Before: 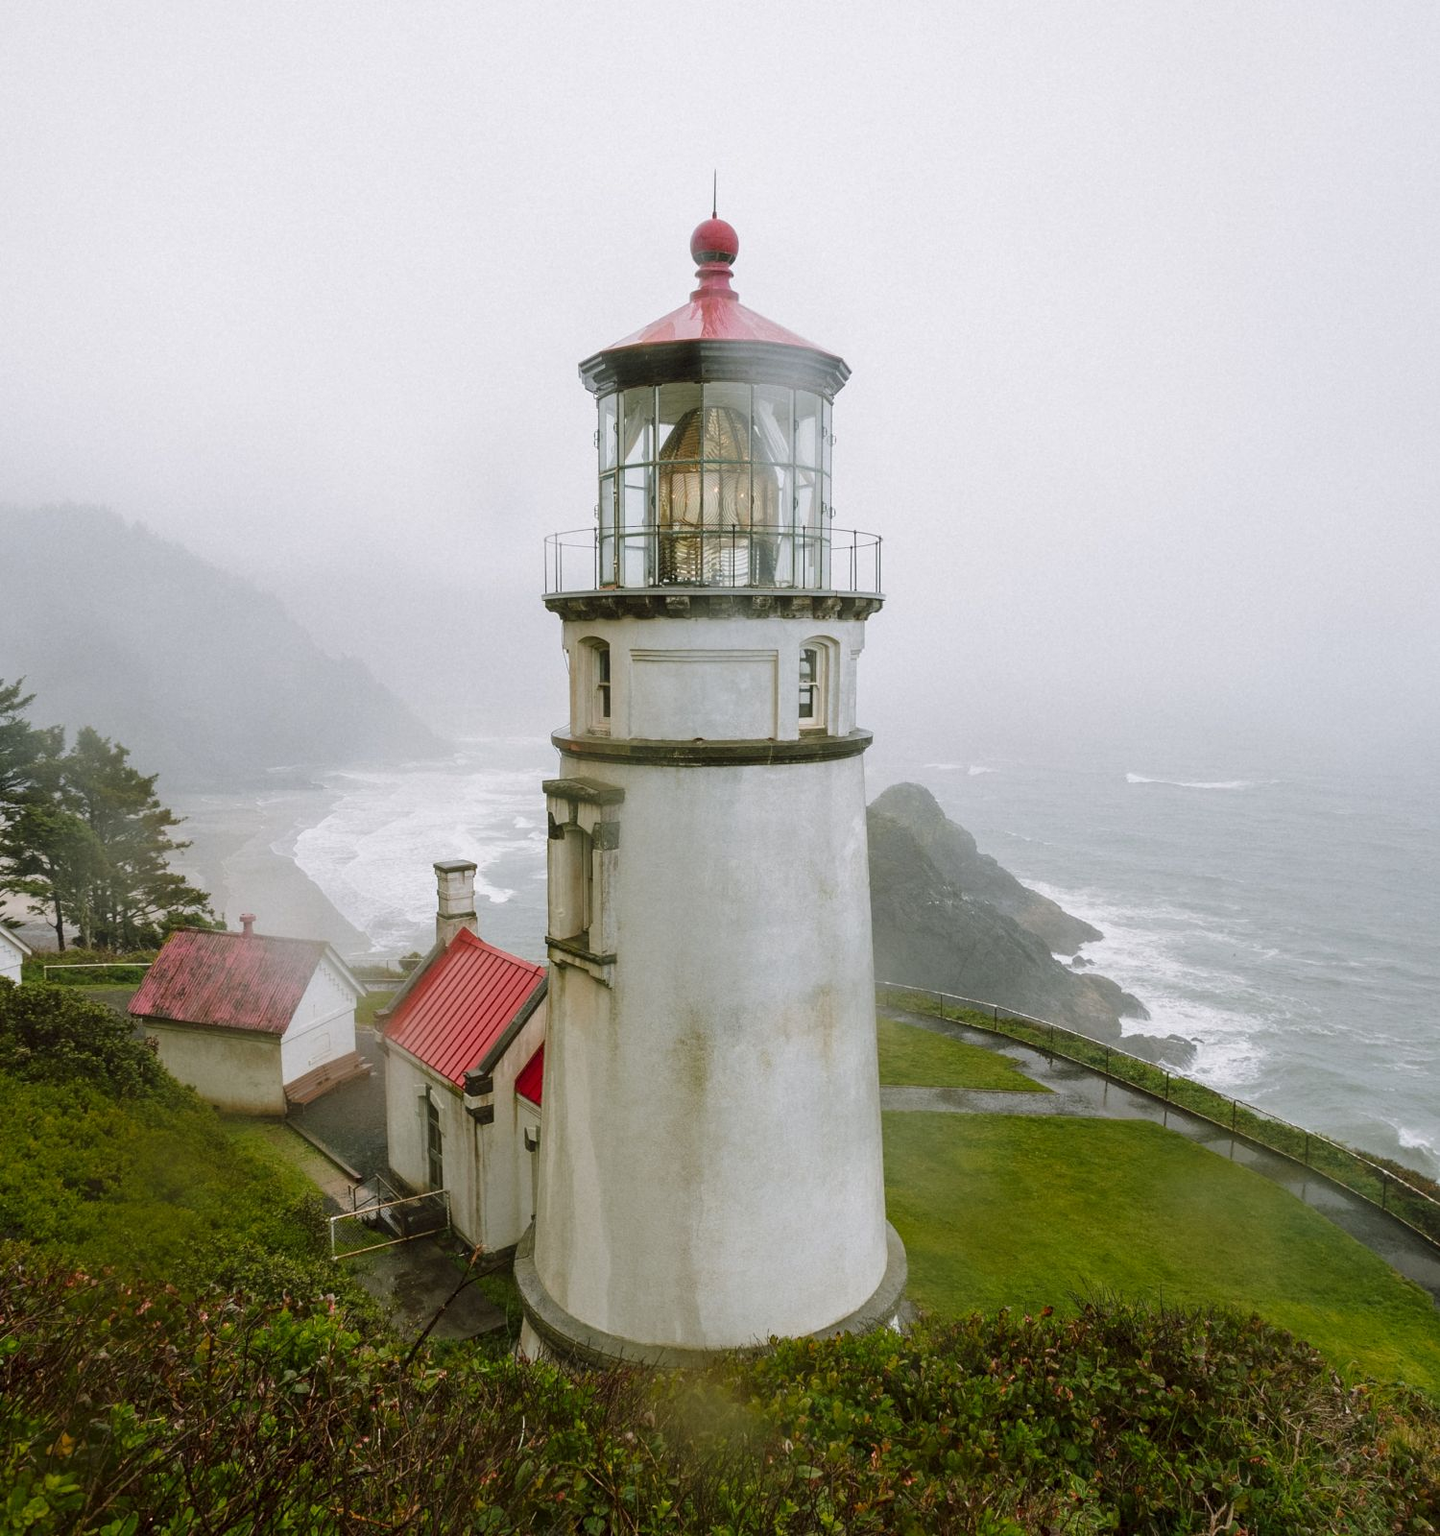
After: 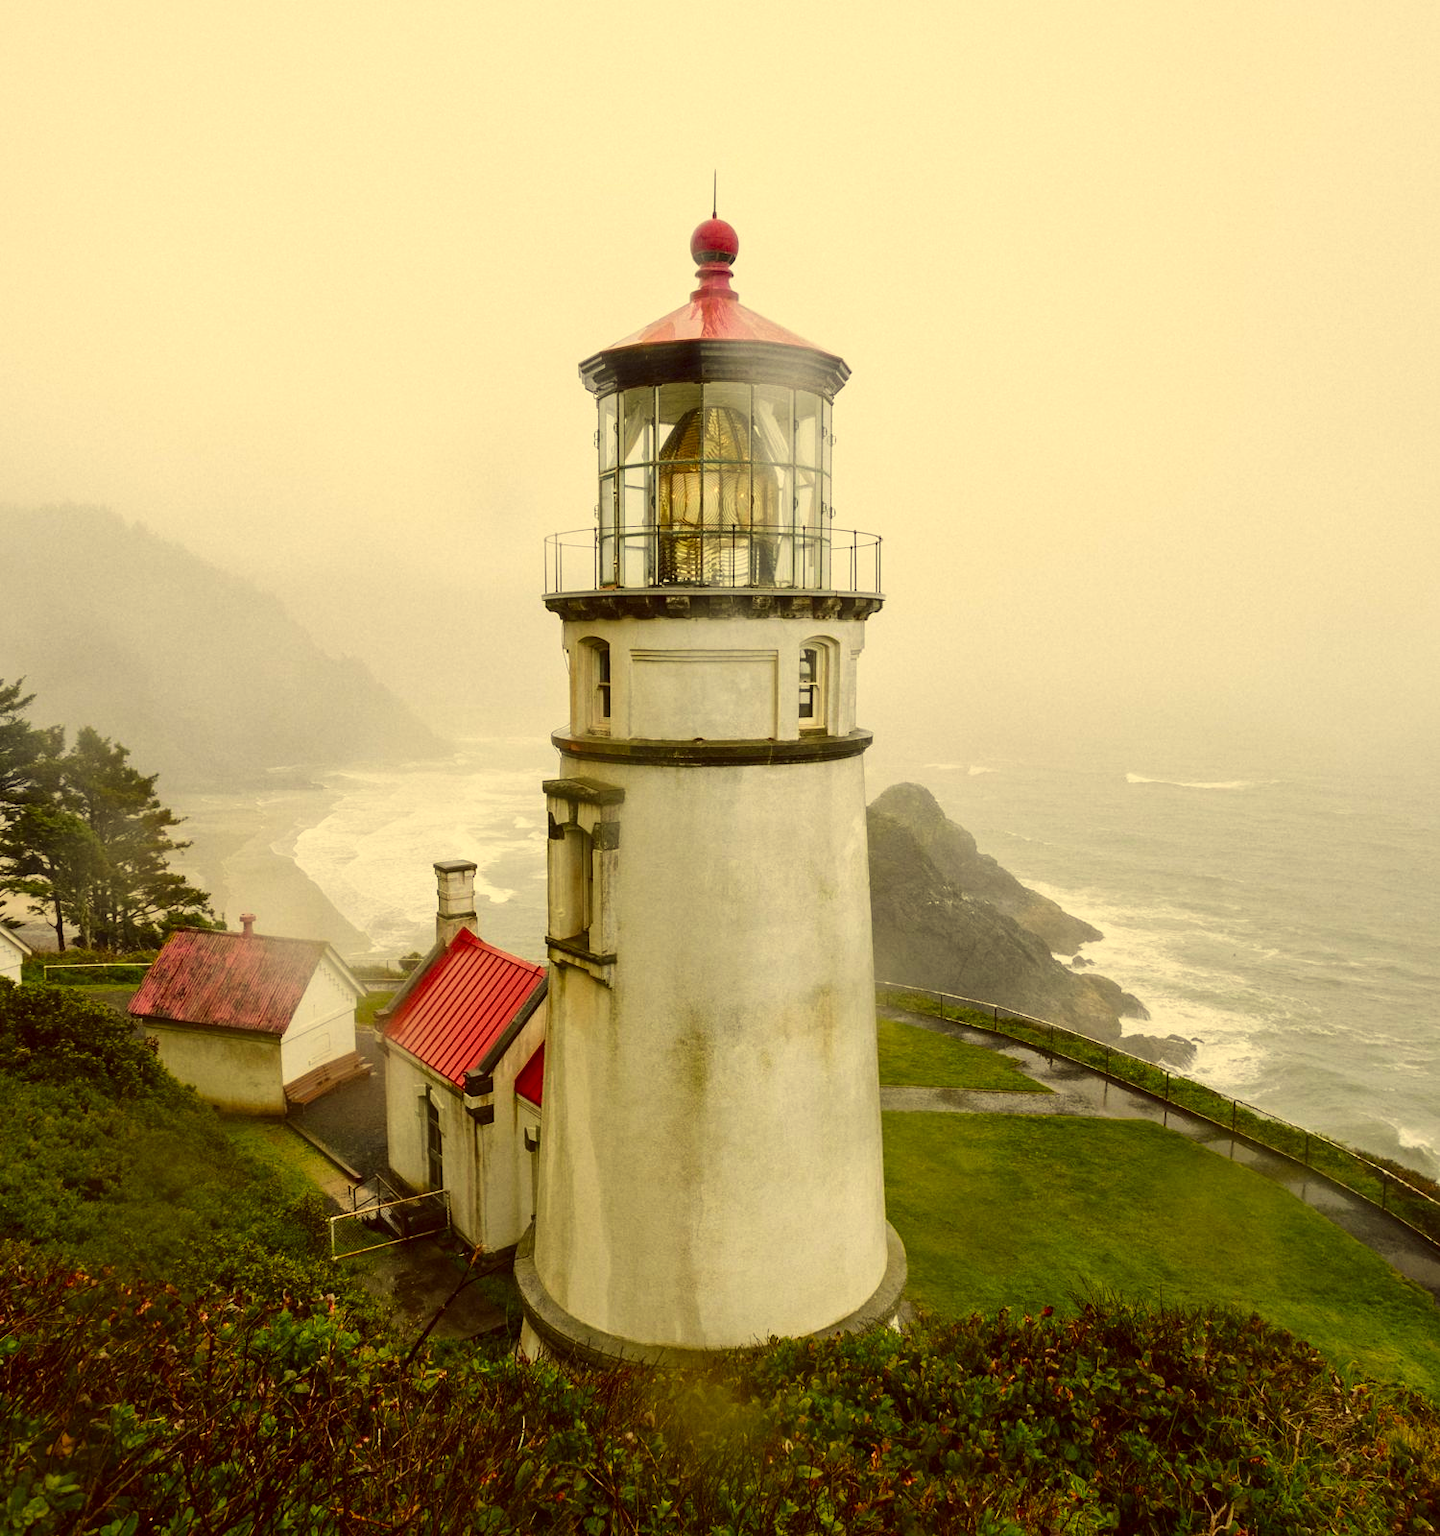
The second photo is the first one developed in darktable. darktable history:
color correction: highlights a* -0.365, highlights b* 39.66, shadows a* 9.87, shadows b* -0.548
local contrast: mode bilateral grid, contrast 20, coarseness 51, detail 119%, midtone range 0.2
contrast brightness saturation: contrast 0.172, saturation 0.298
